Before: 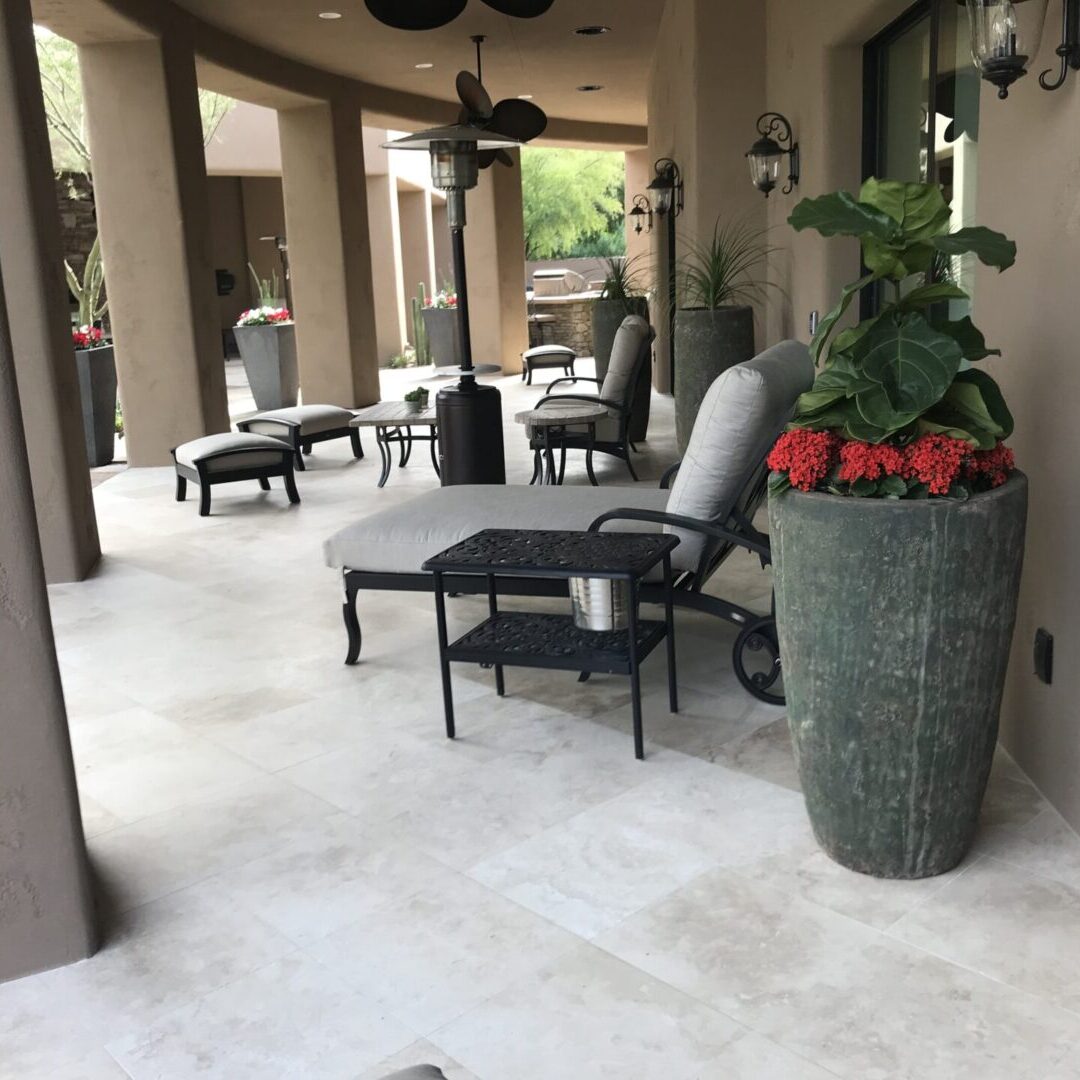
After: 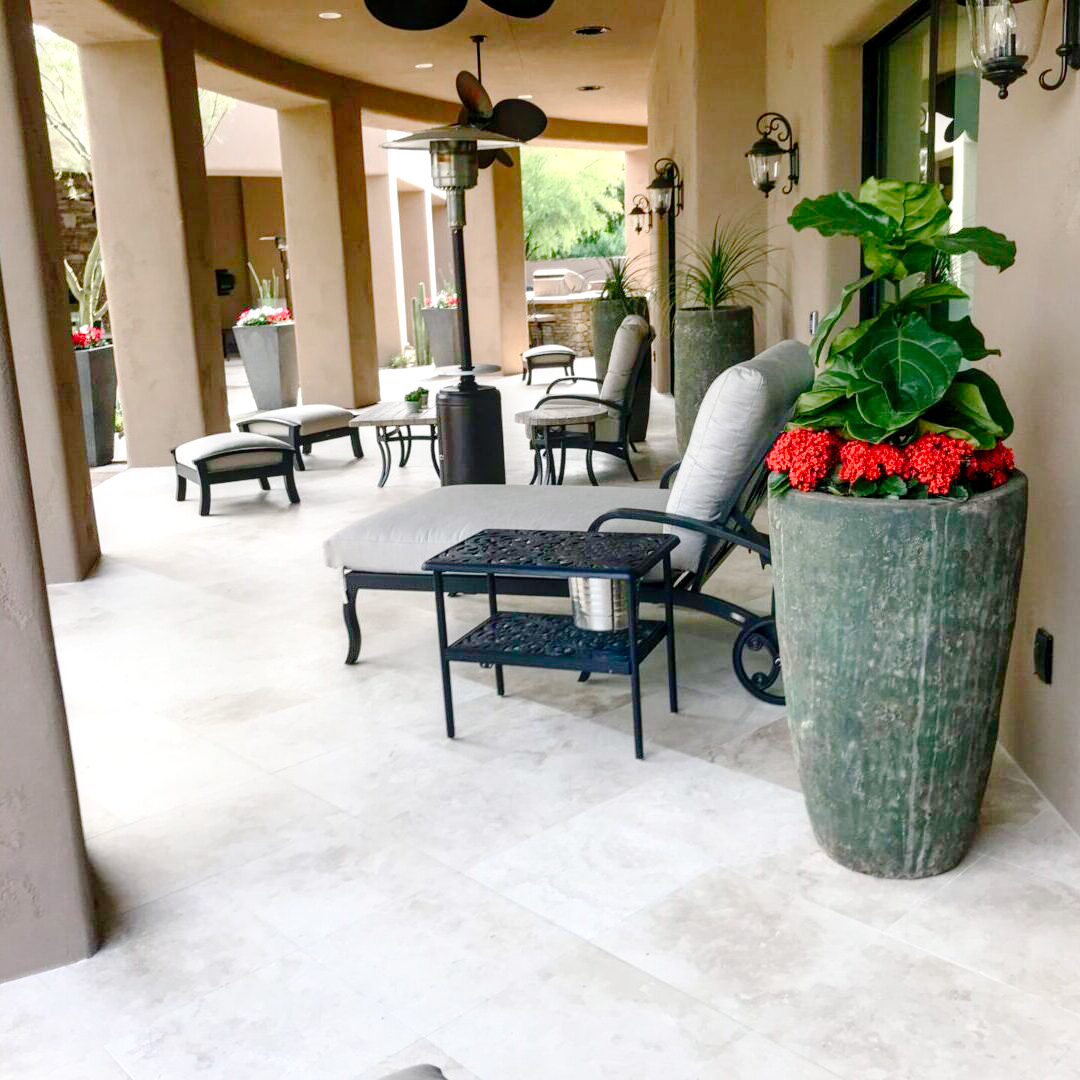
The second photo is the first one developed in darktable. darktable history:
color balance rgb: shadows lift › chroma 1%, shadows lift › hue 113°, highlights gain › chroma 0.2%, highlights gain › hue 333°, perceptual saturation grading › global saturation 20%, perceptual saturation grading › highlights -50%, perceptual saturation grading › shadows 25%, contrast -30%
tone curve: curves: ch0 [(0, 0) (0.003, 0) (0.011, 0.001) (0.025, 0.001) (0.044, 0.002) (0.069, 0.007) (0.1, 0.015) (0.136, 0.027) (0.177, 0.066) (0.224, 0.122) (0.277, 0.219) (0.335, 0.327) (0.399, 0.432) (0.468, 0.527) (0.543, 0.615) (0.623, 0.695) (0.709, 0.777) (0.801, 0.874) (0.898, 0.973) (1, 1)], preserve colors none
local contrast: detail 130%
contrast brightness saturation: contrast 0.15, brightness 0.05
exposure: exposure 0.6 EV, compensate highlight preservation false
